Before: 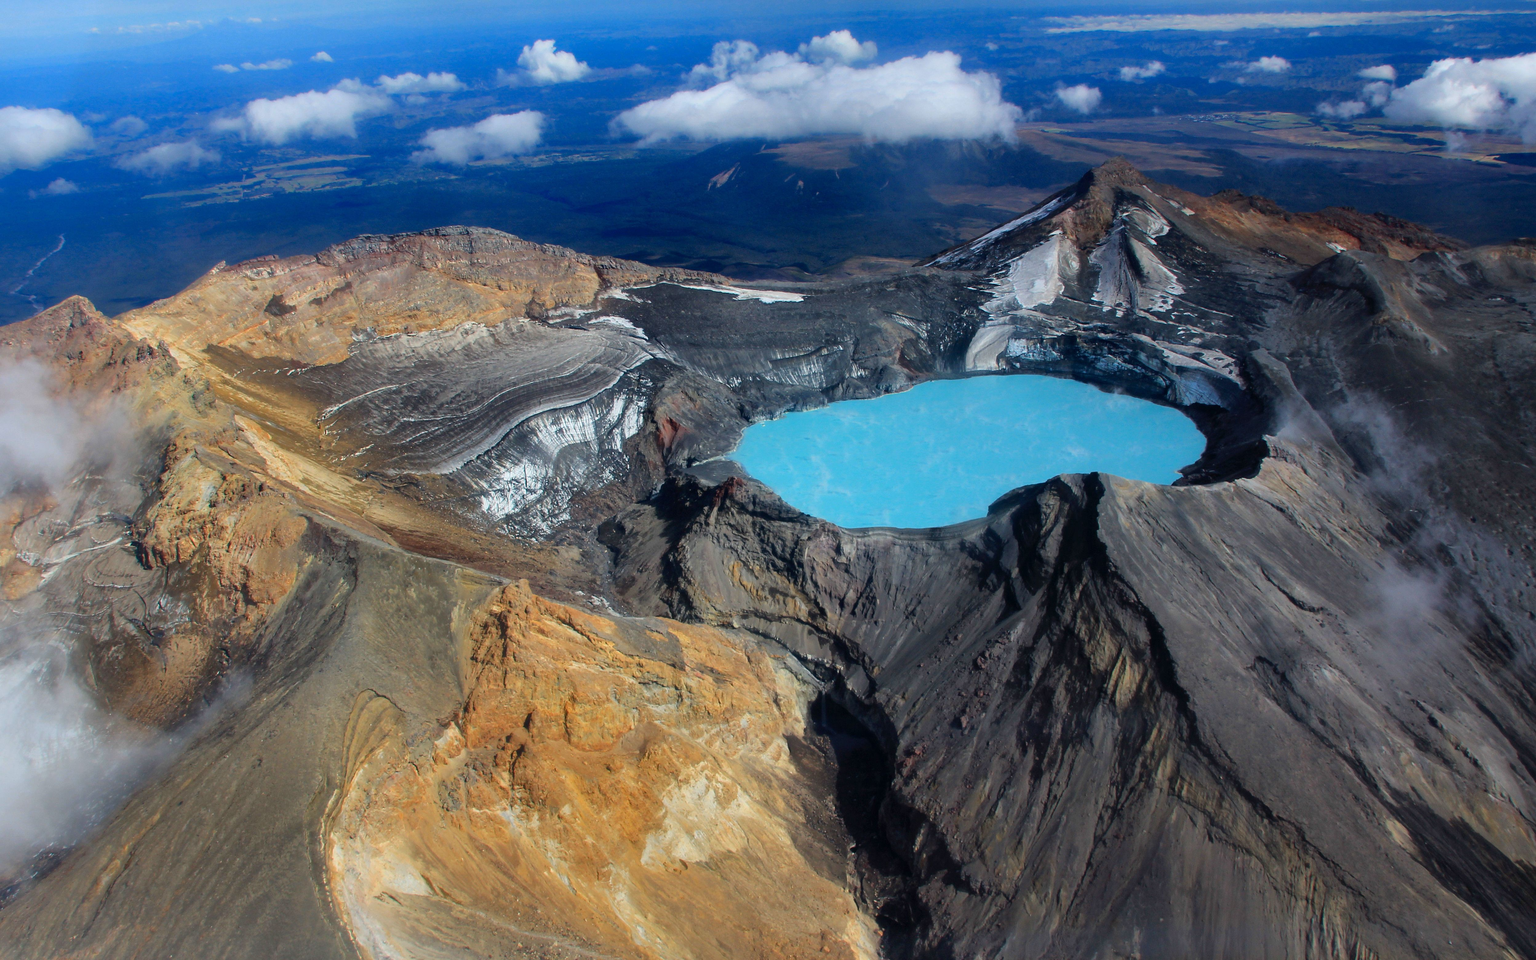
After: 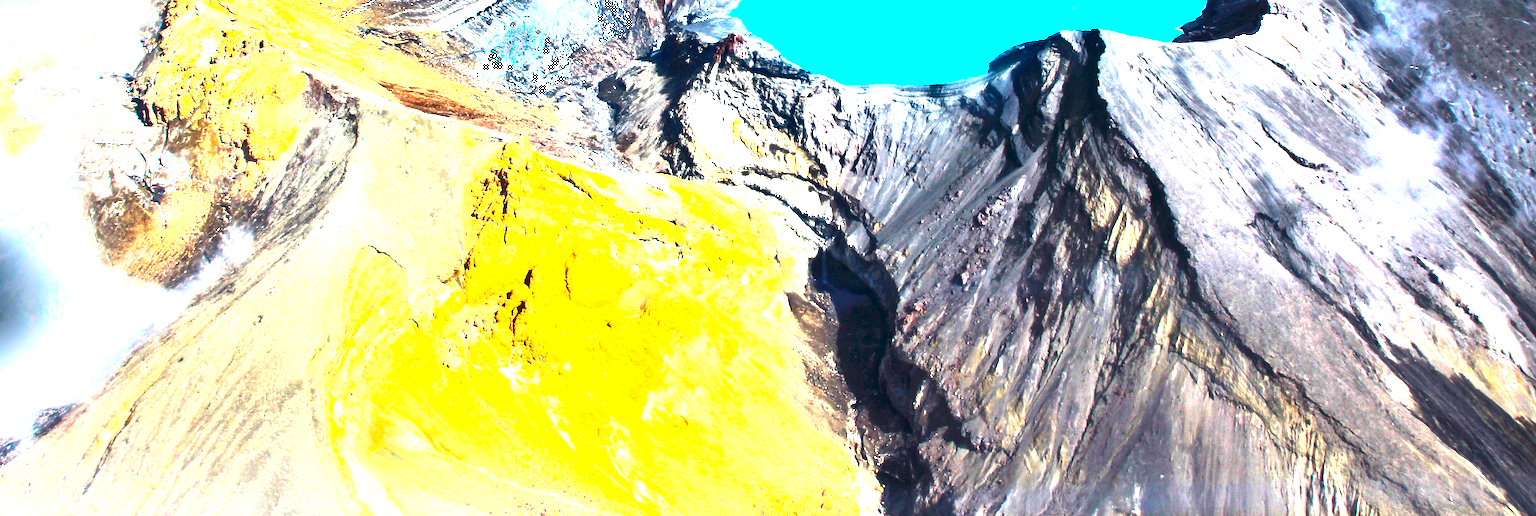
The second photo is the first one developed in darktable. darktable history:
exposure: black level correction 0, exposure 0.7 EV, compensate exposure bias true, compensate highlight preservation false
shadows and highlights: shadows 52.34, highlights -28.23, soften with gaussian
color balance rgb: perceptual saturation grading › global saturation 25%, perceptual brilliance grading › global brilliance 35%, perceptual brilliance grading › highlights 50%, perceptual brilliance grading › mid-tones 60%, perceptual brilliance grading › shadows 35%, global vibrance 20%
crop and rotate: top 46.237%
